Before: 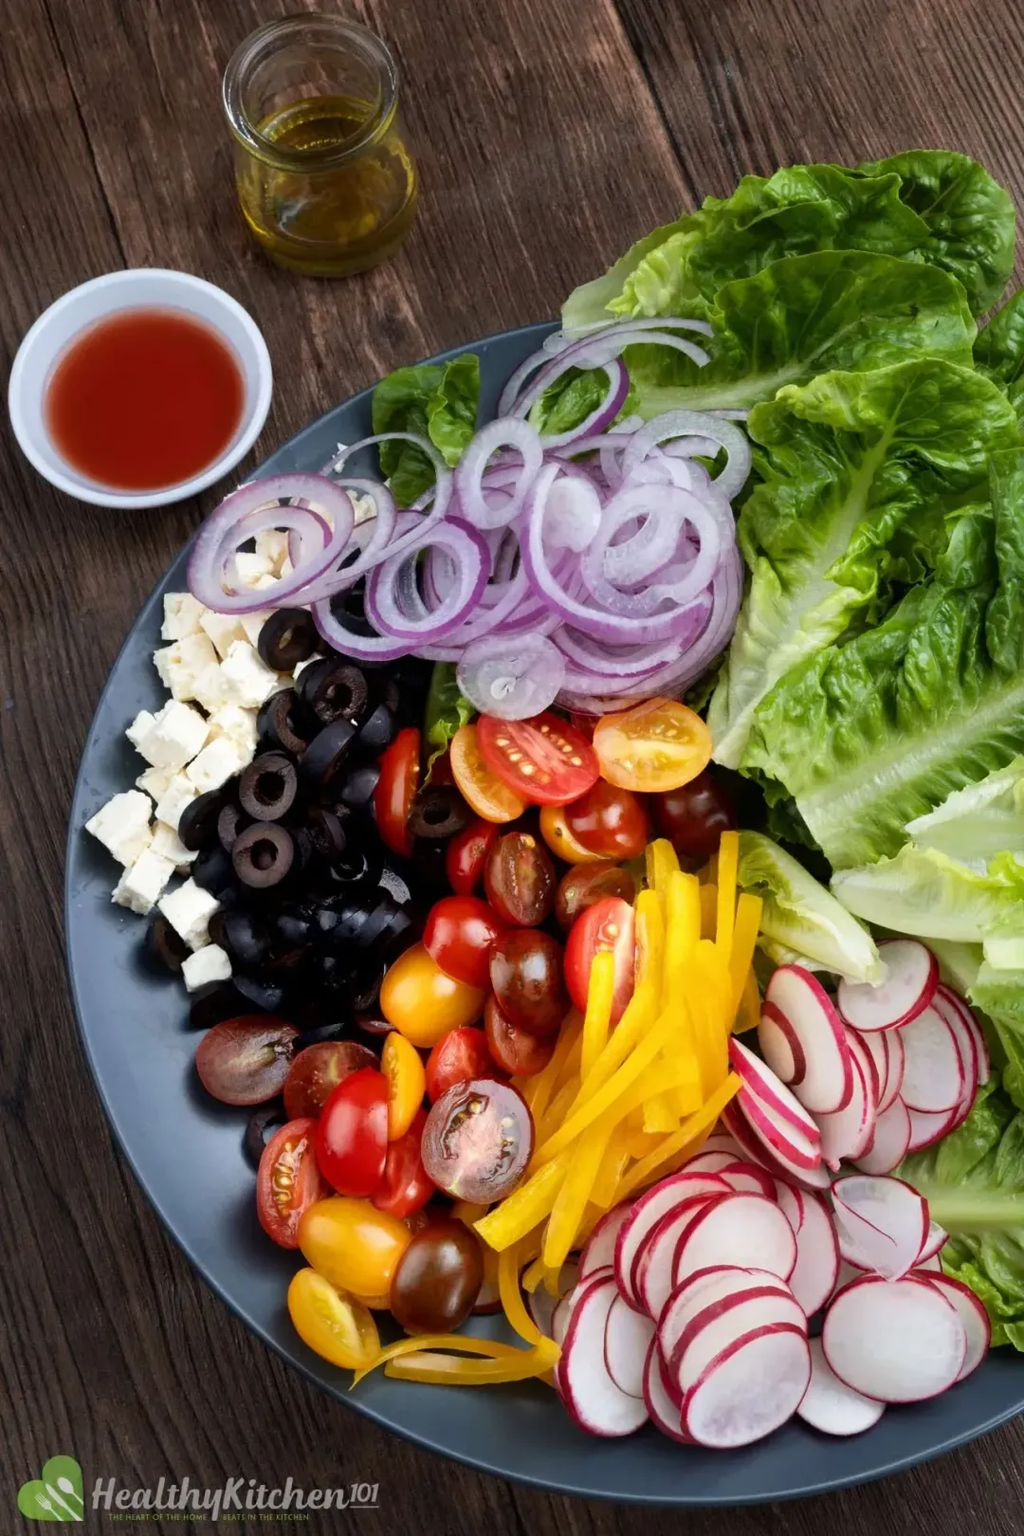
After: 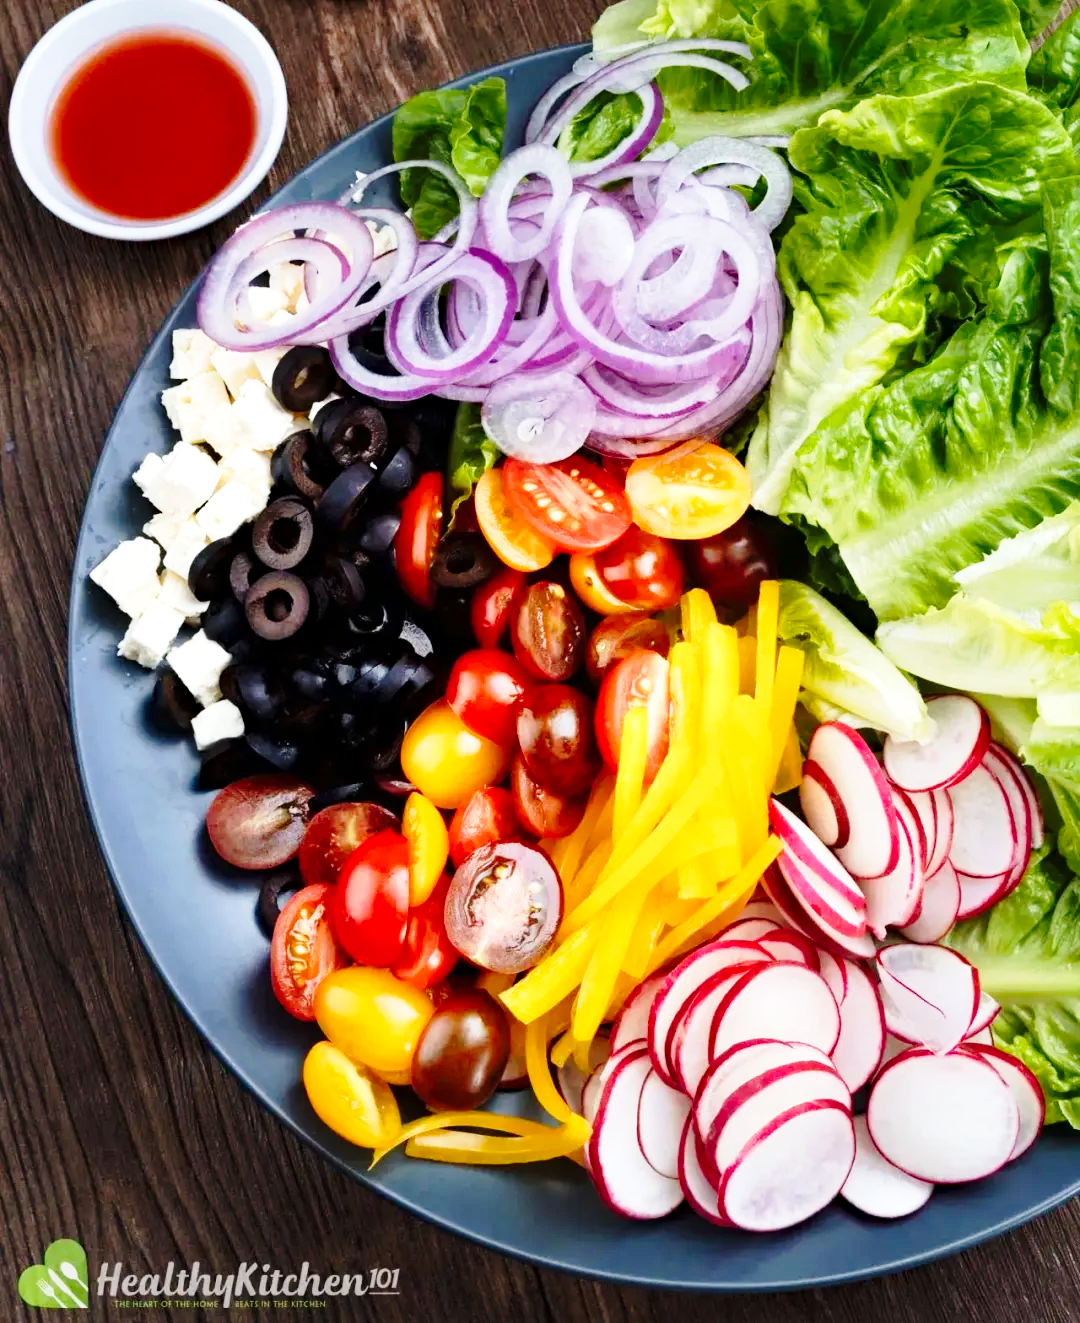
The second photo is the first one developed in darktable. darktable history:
haze removal: compatibility mode true, adaptive false
crop and rotate: top 18.331%
base curve: curves: ch0 [(0, 0) (0.028, 0.03) (0.121, 0.232) (0.46, 0.748) (0.859, 0.968) (1, 1)], preserve colors none
exposure: exposure 0.203 EV, compensate exposure bias true, compensate highlight preservation false
